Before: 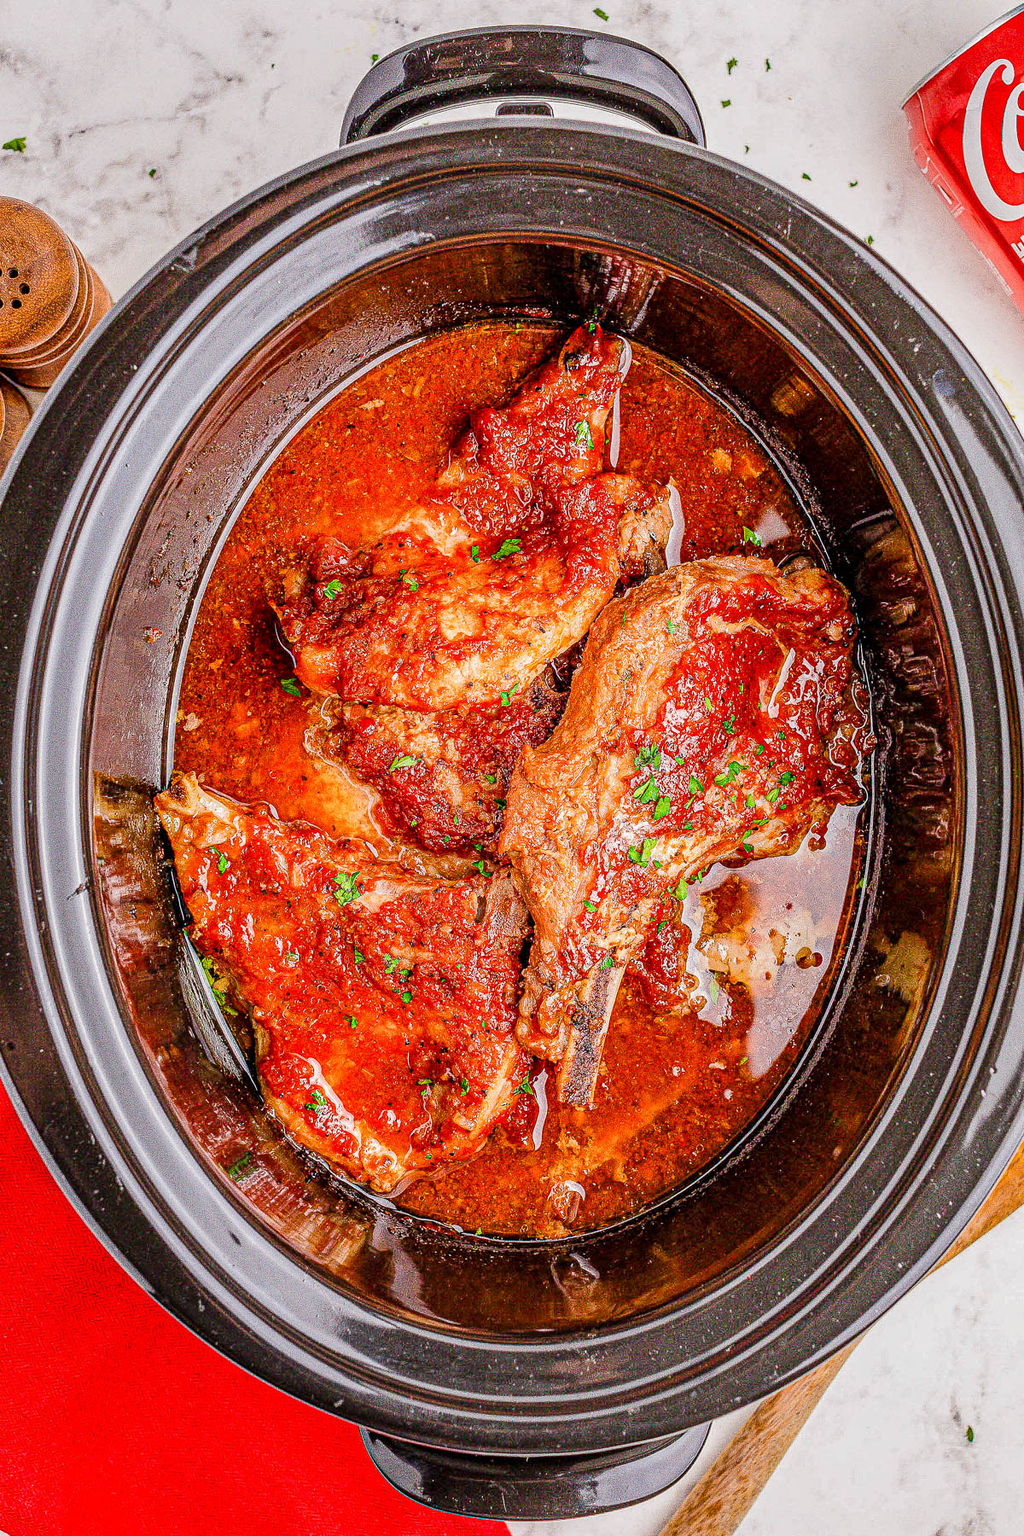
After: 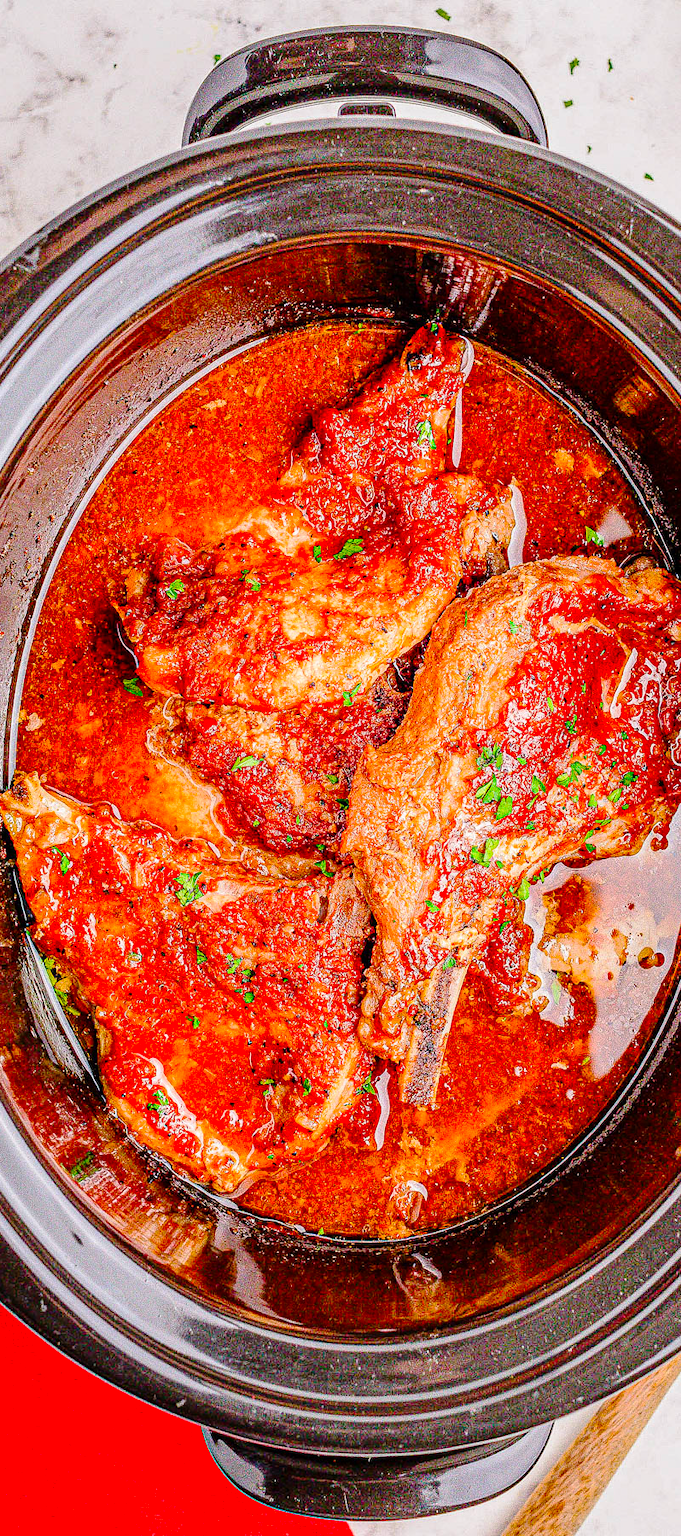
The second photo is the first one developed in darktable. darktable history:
tone curve: curves: ch0 [(0, 0) (0.003, 0.003) (0.011, 0.014) (0.025, 0.027) (0.044, 0.044) (0.069, 0.064) (0.1, 0.108) (0.136, 0.153) (0.177, 0.208) (0.224, 0.275) (0.277, 0.349) (0.335, 0.422) (0.399, 0.492) (0.468, 0.557) (0.543, 0.617) (0.623, 0.682) (0.709, 0.745) (0.801, 0.826) (0.898, 0.916) (1, 1)], preserve colors none
crop: left 15.419%, right 17.914%
contrast brightness saturation: contrast 0.09, saturation 0.28
